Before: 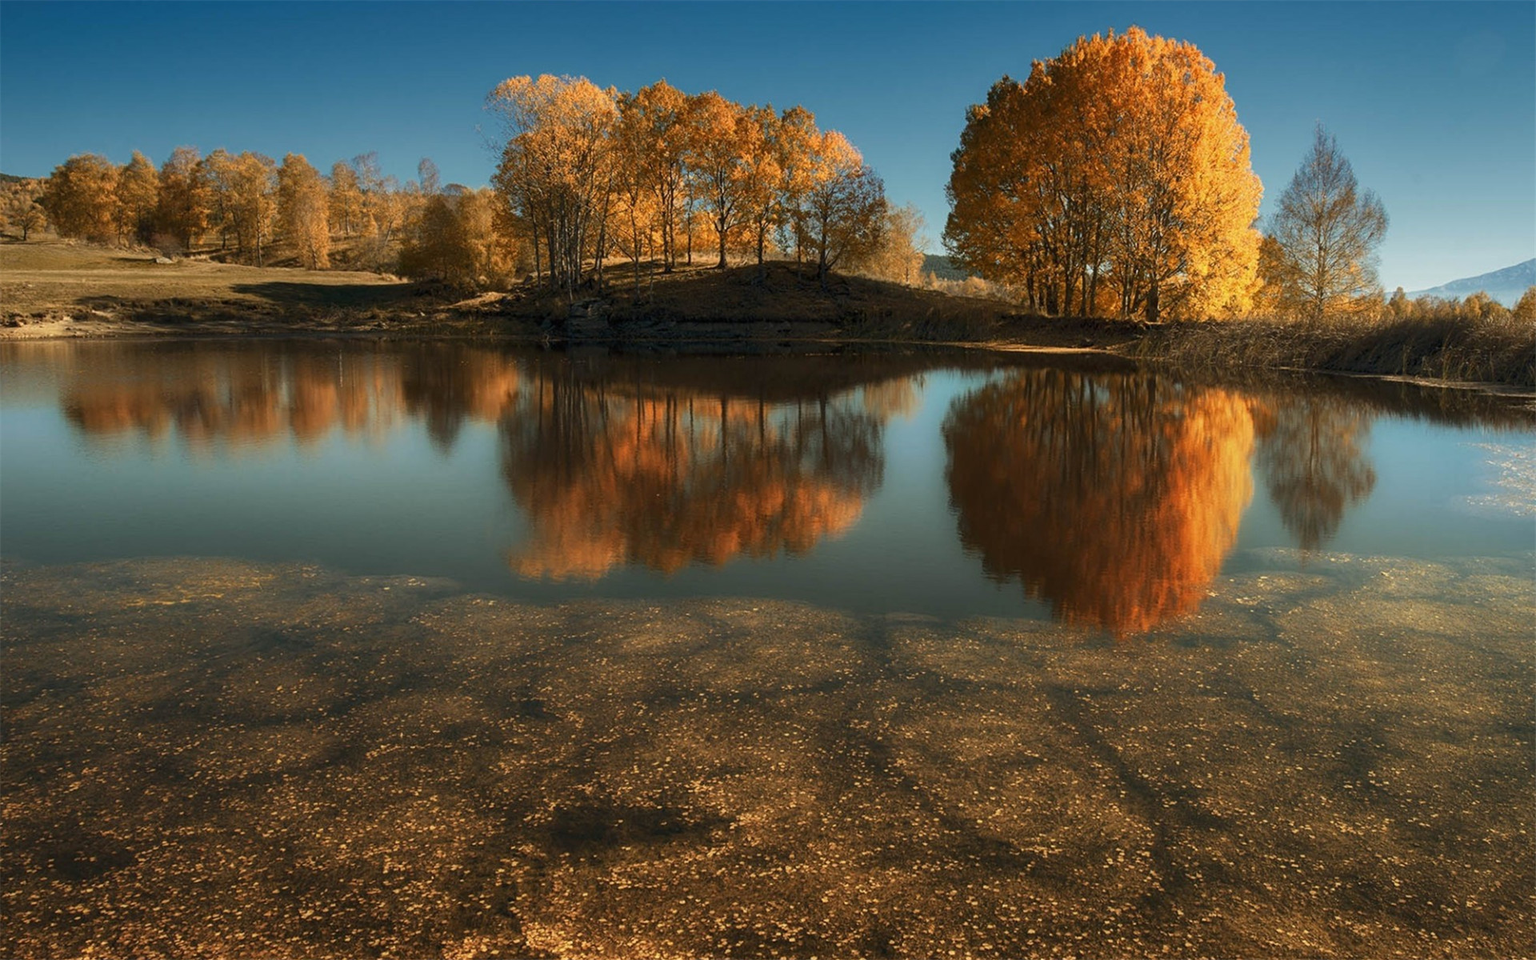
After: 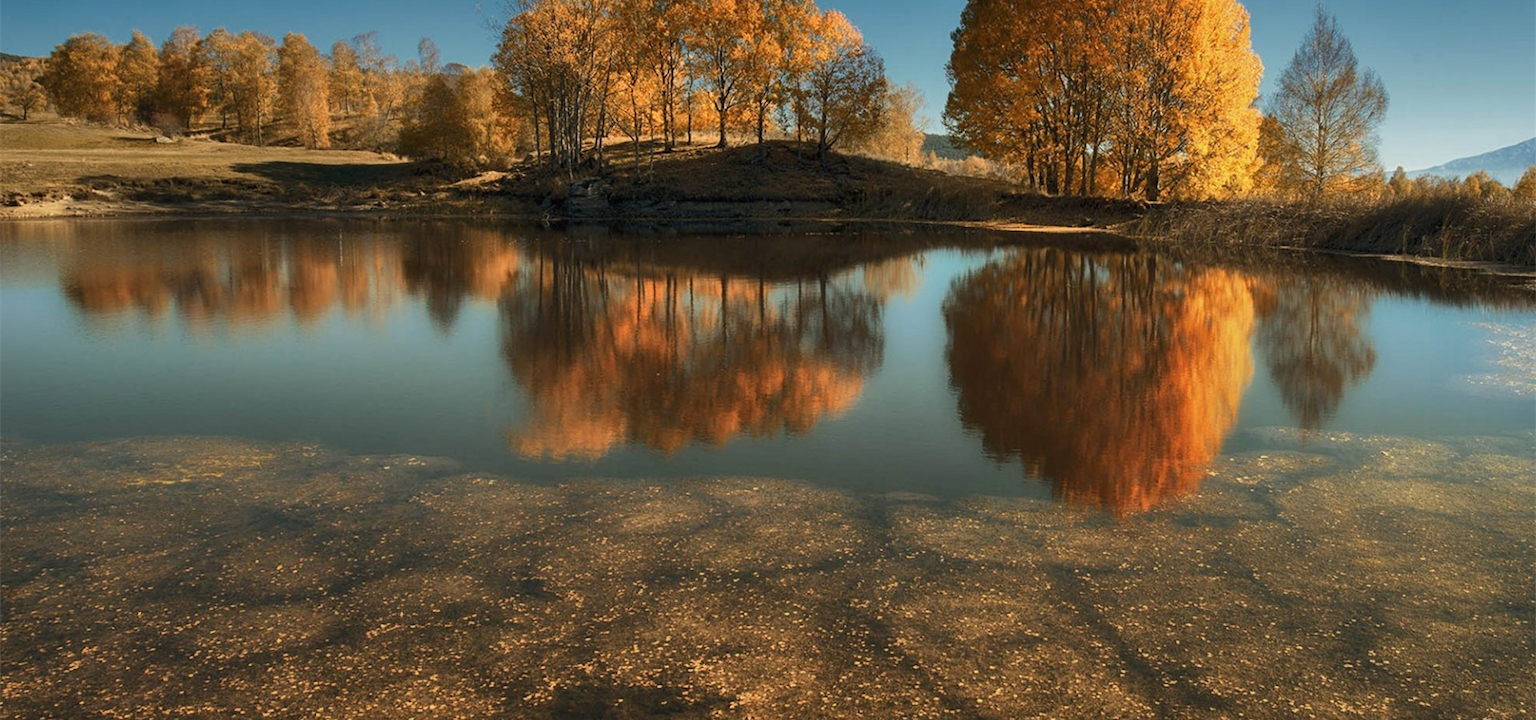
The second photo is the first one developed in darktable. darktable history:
shadows and highlights: soften with gaussian
crop and rotate: top 12.643%, bottom 12.318%
